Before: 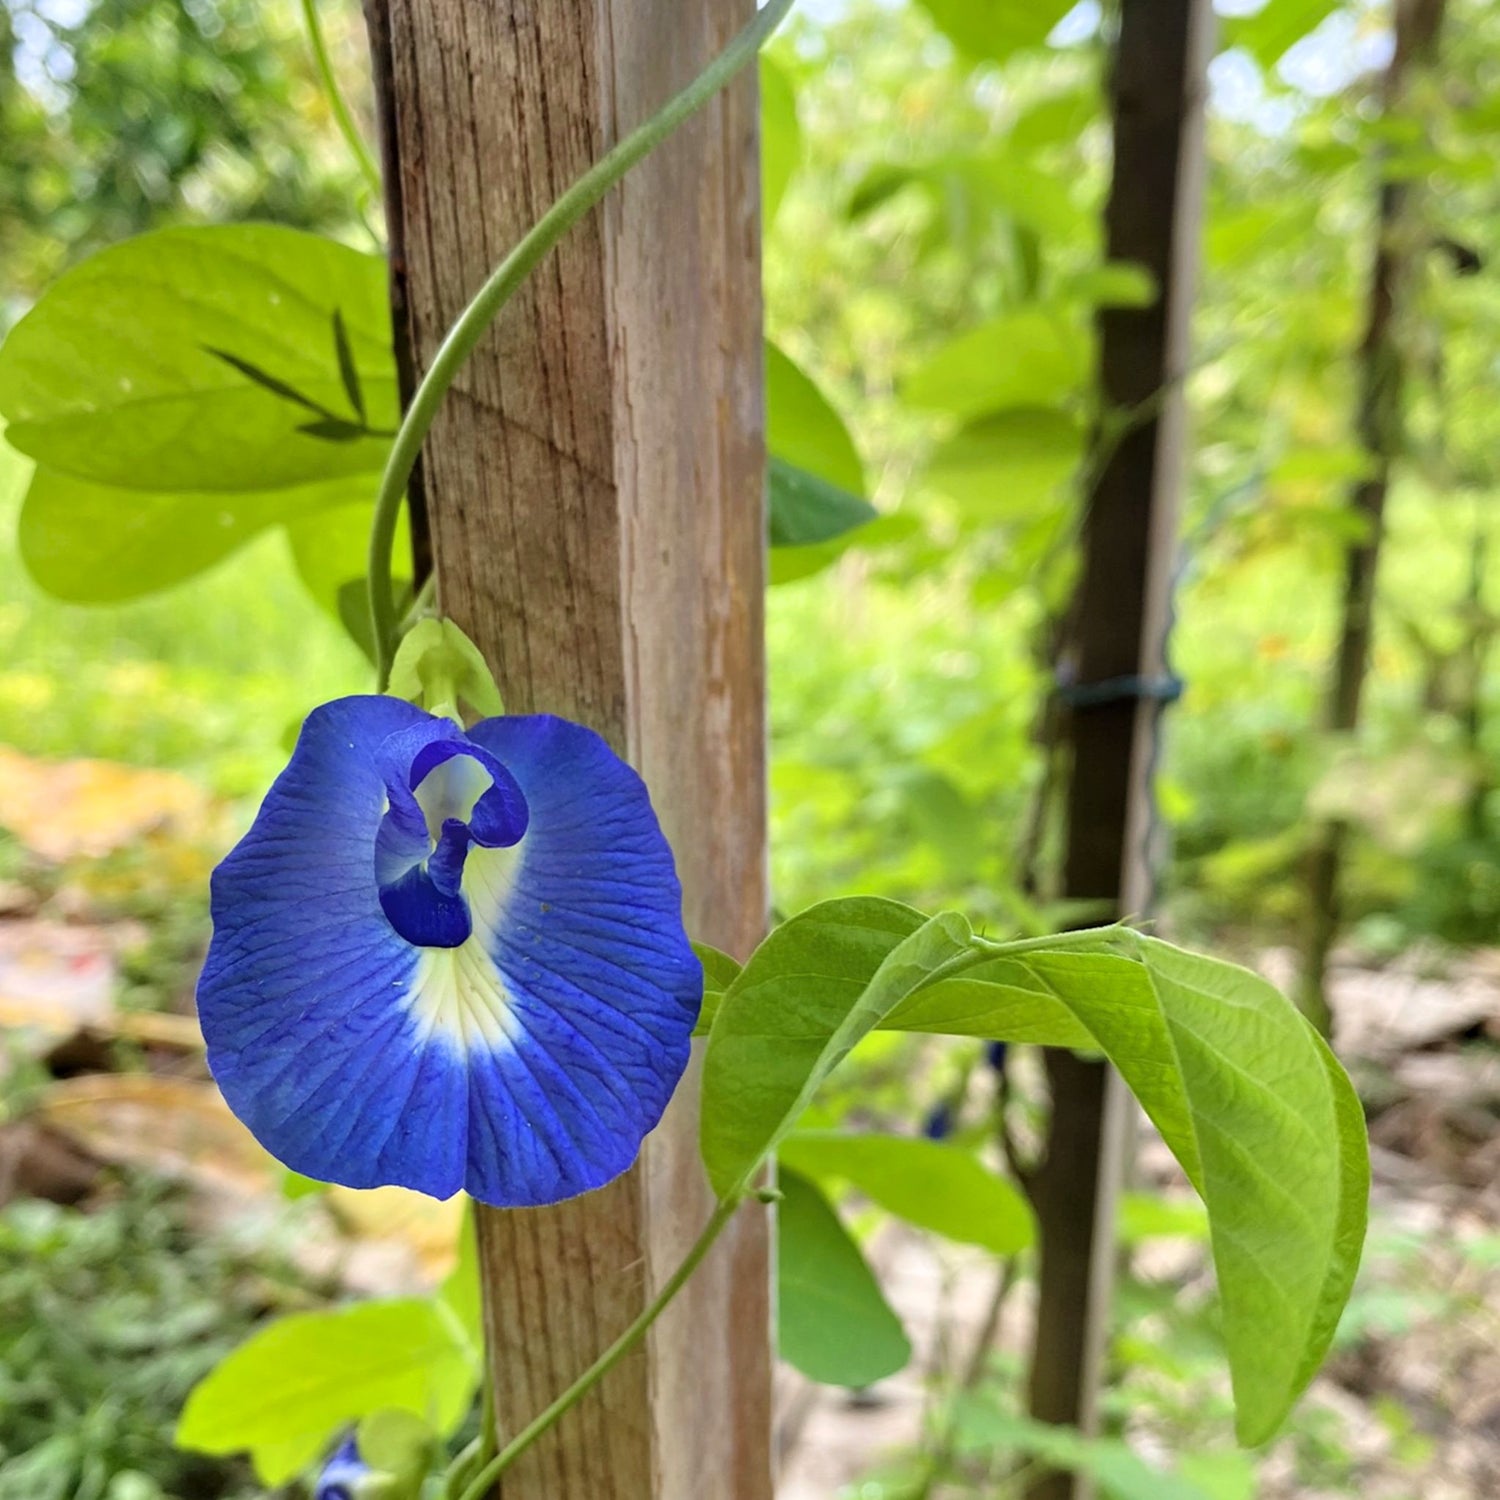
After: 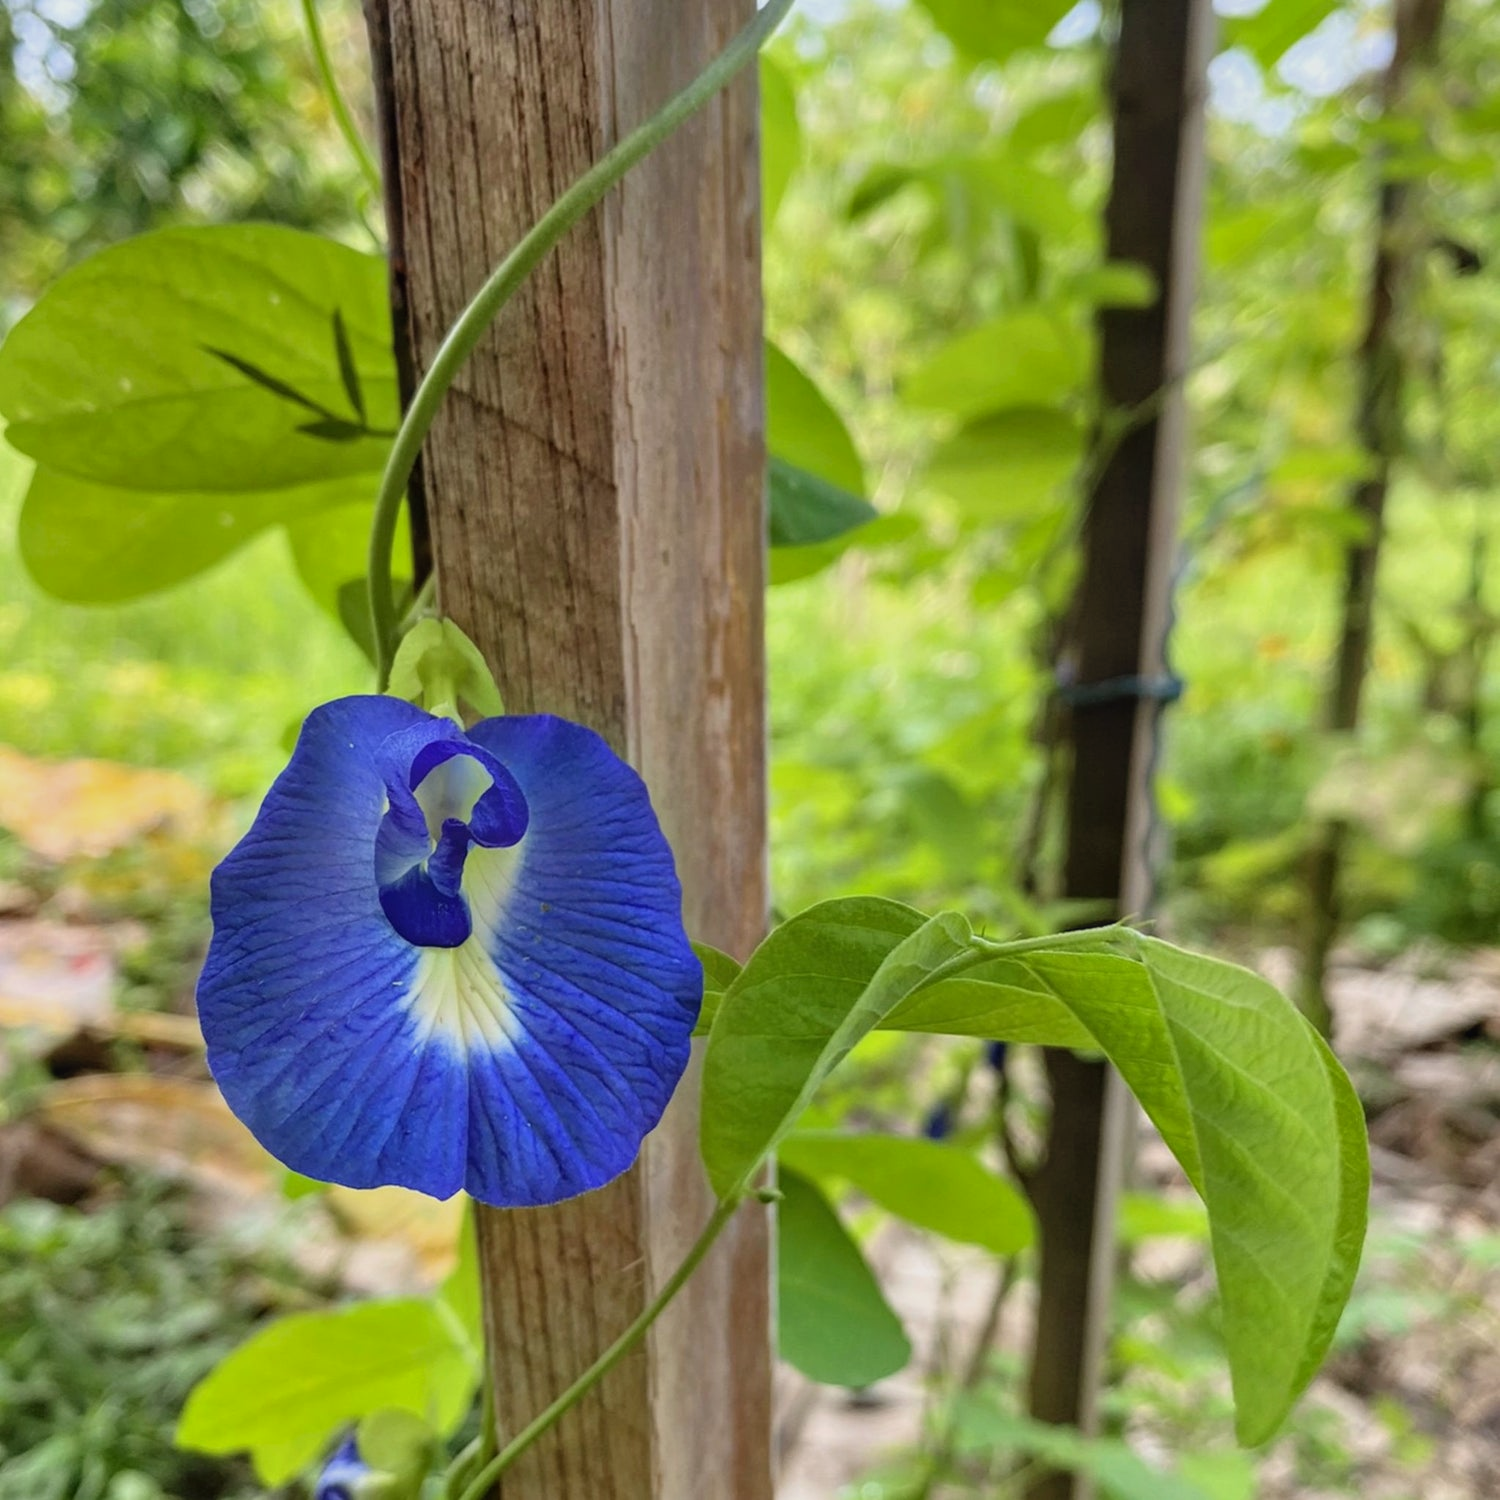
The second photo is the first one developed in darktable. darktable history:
exposure: exposure -0.293 EV, compensate highlight preservation false
local contrast: detail 110%
tone equalizer: on, module defaults
